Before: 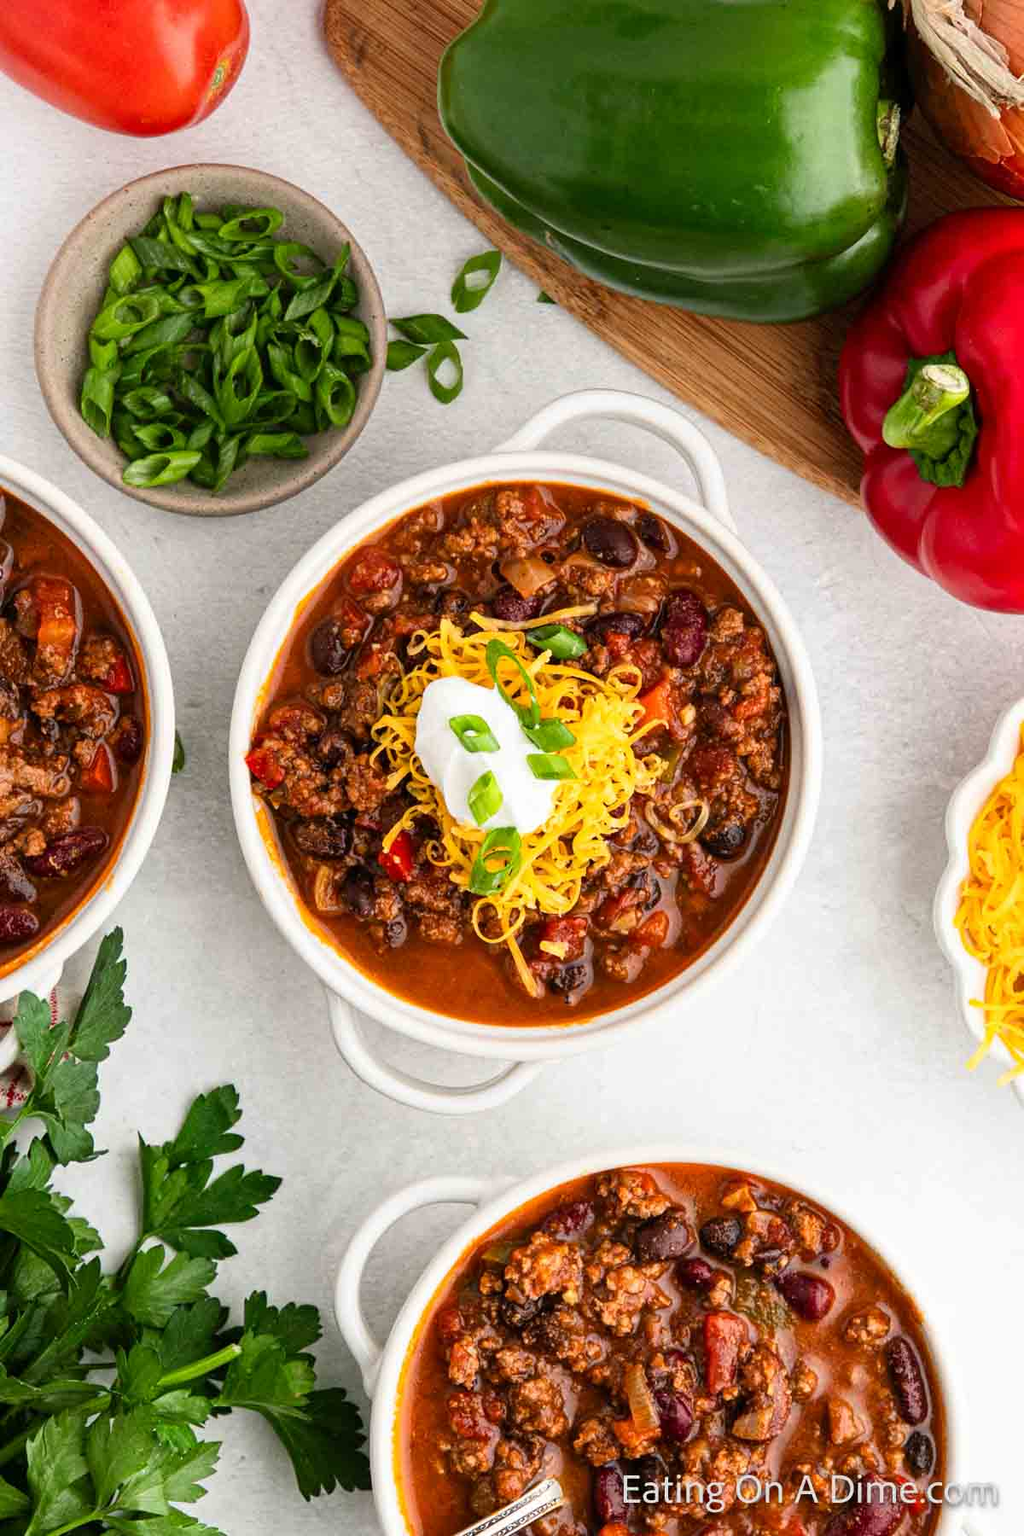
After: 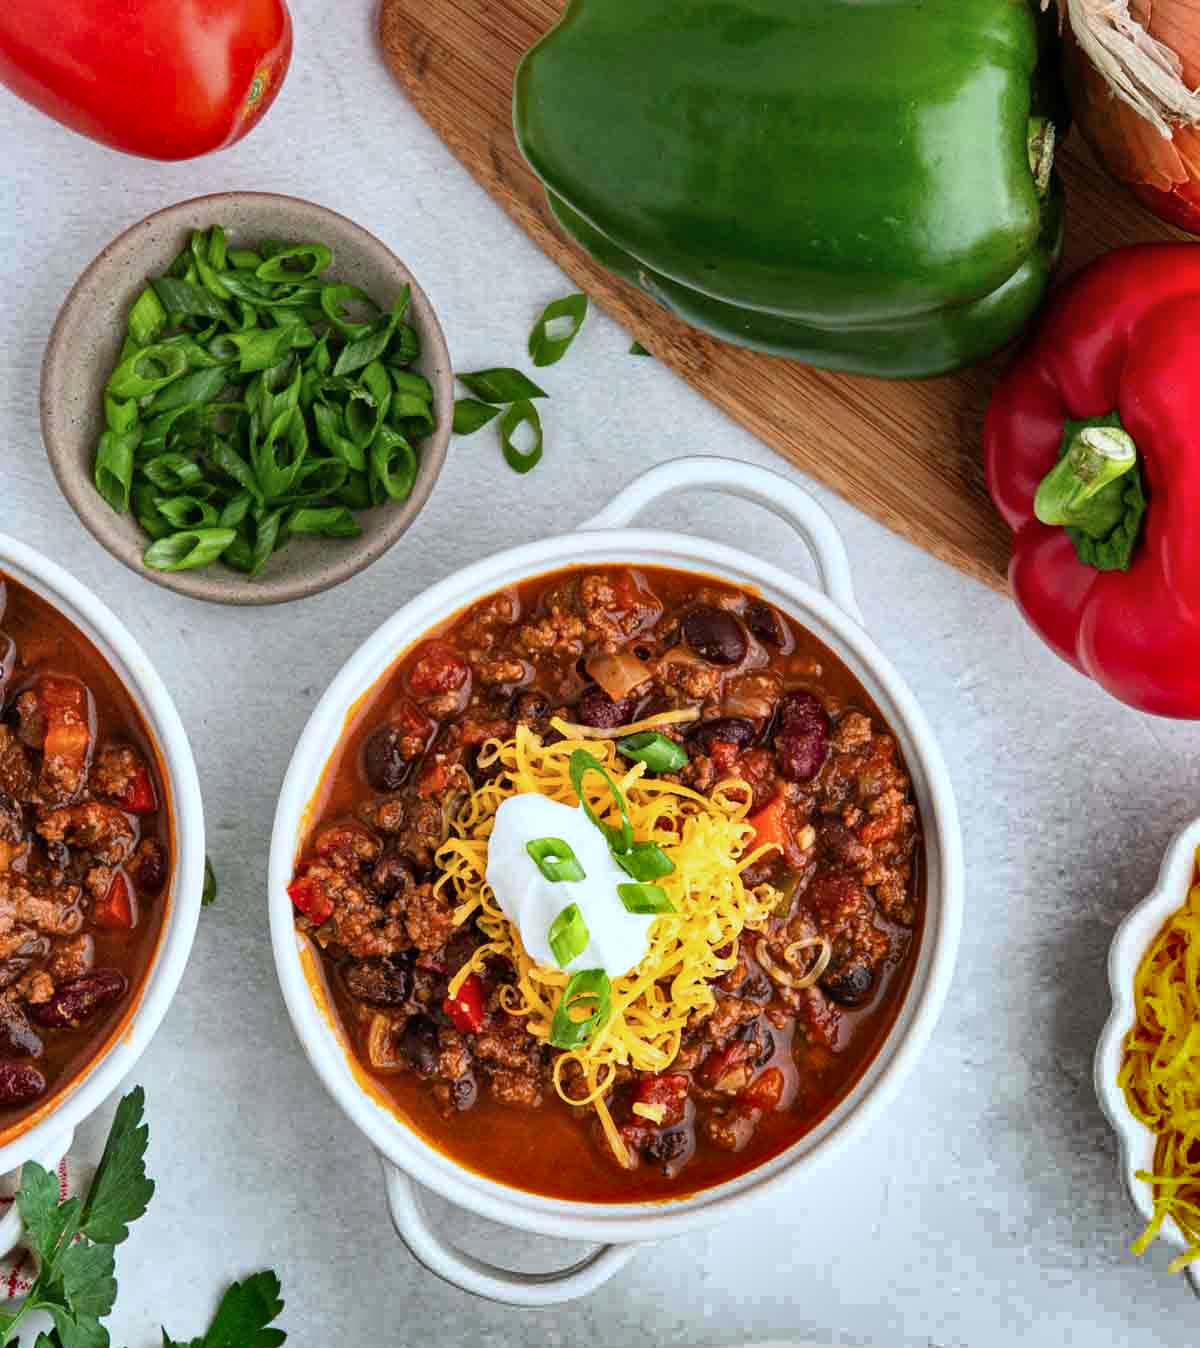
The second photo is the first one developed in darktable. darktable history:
crop: bottom 24.967%
shadows and highlights: shadows 20.91, highlights -82.73, soften with gaussian
color correction: highlights a* -4.18, highlights b* -10.81
